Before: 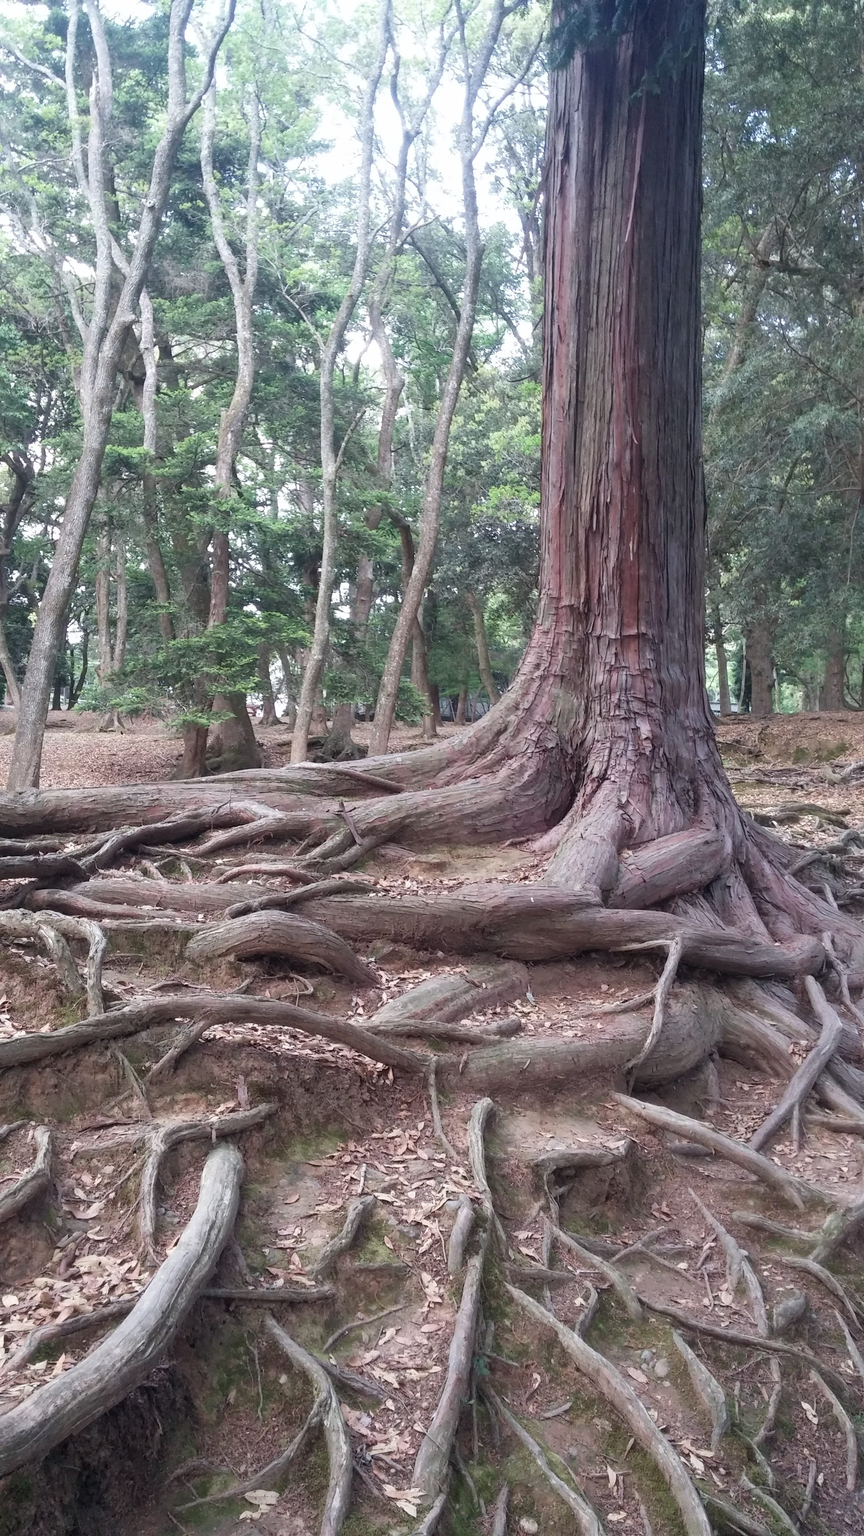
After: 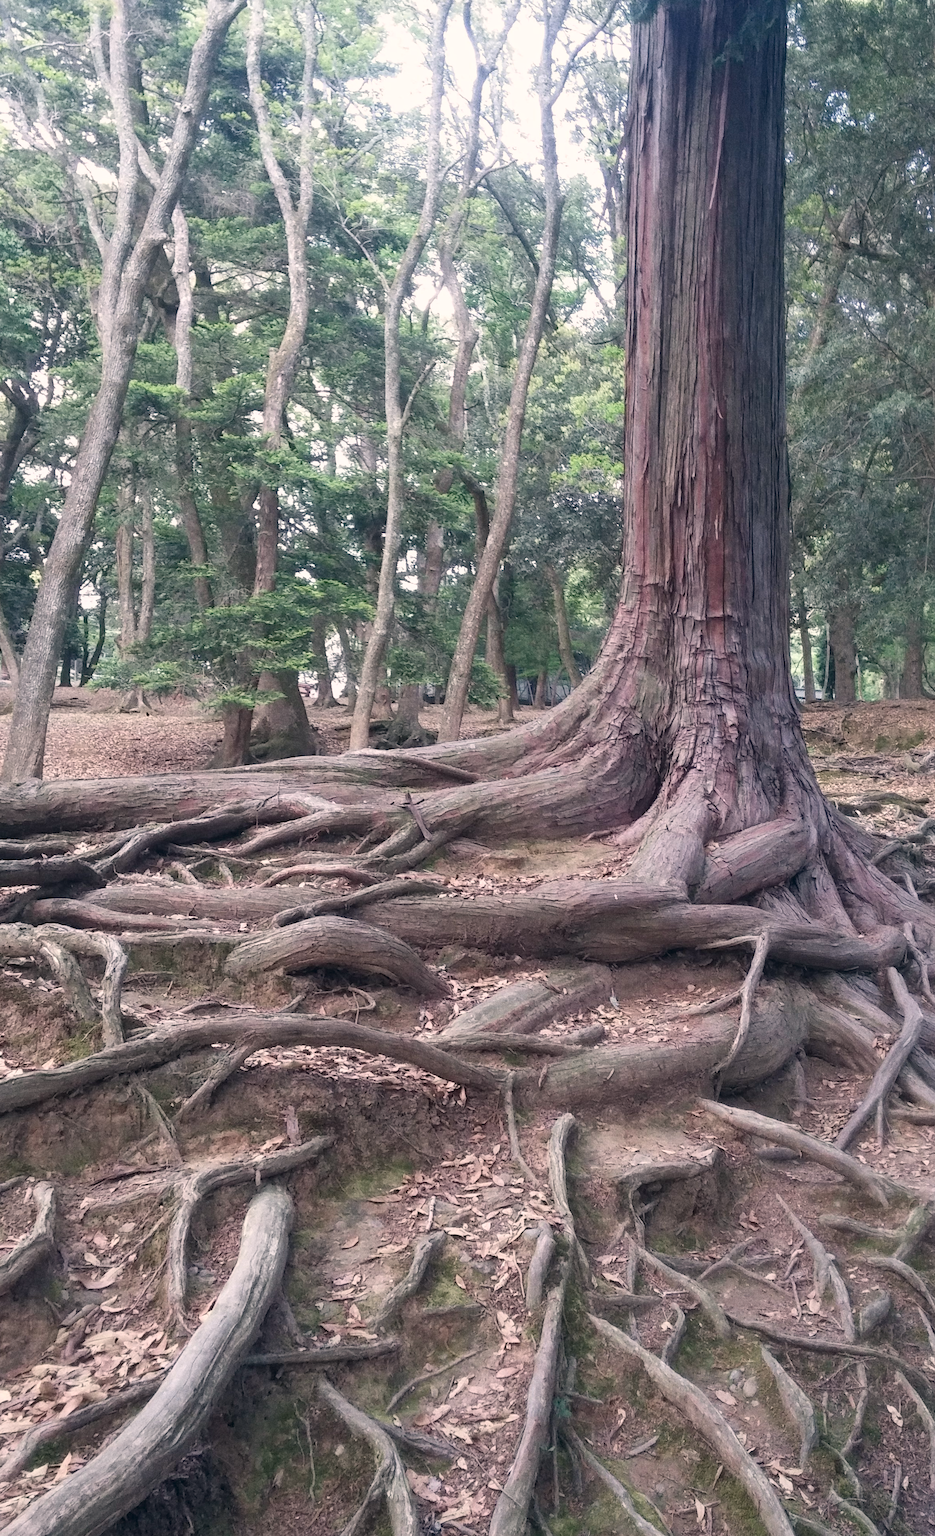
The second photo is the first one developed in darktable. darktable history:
rotate and perspective: rotation -0.013°, lens shift (vertical) -0.027, lens shift (horizontal) 0.178, crop left 0.016, crop right 0.989, crop top 0.082, crop bottom 0.918
grain: strength 26%
color correction: highlights a* 5.38, highlights b* 5.3, shadows a* -4.26, shadows b* -5.11
